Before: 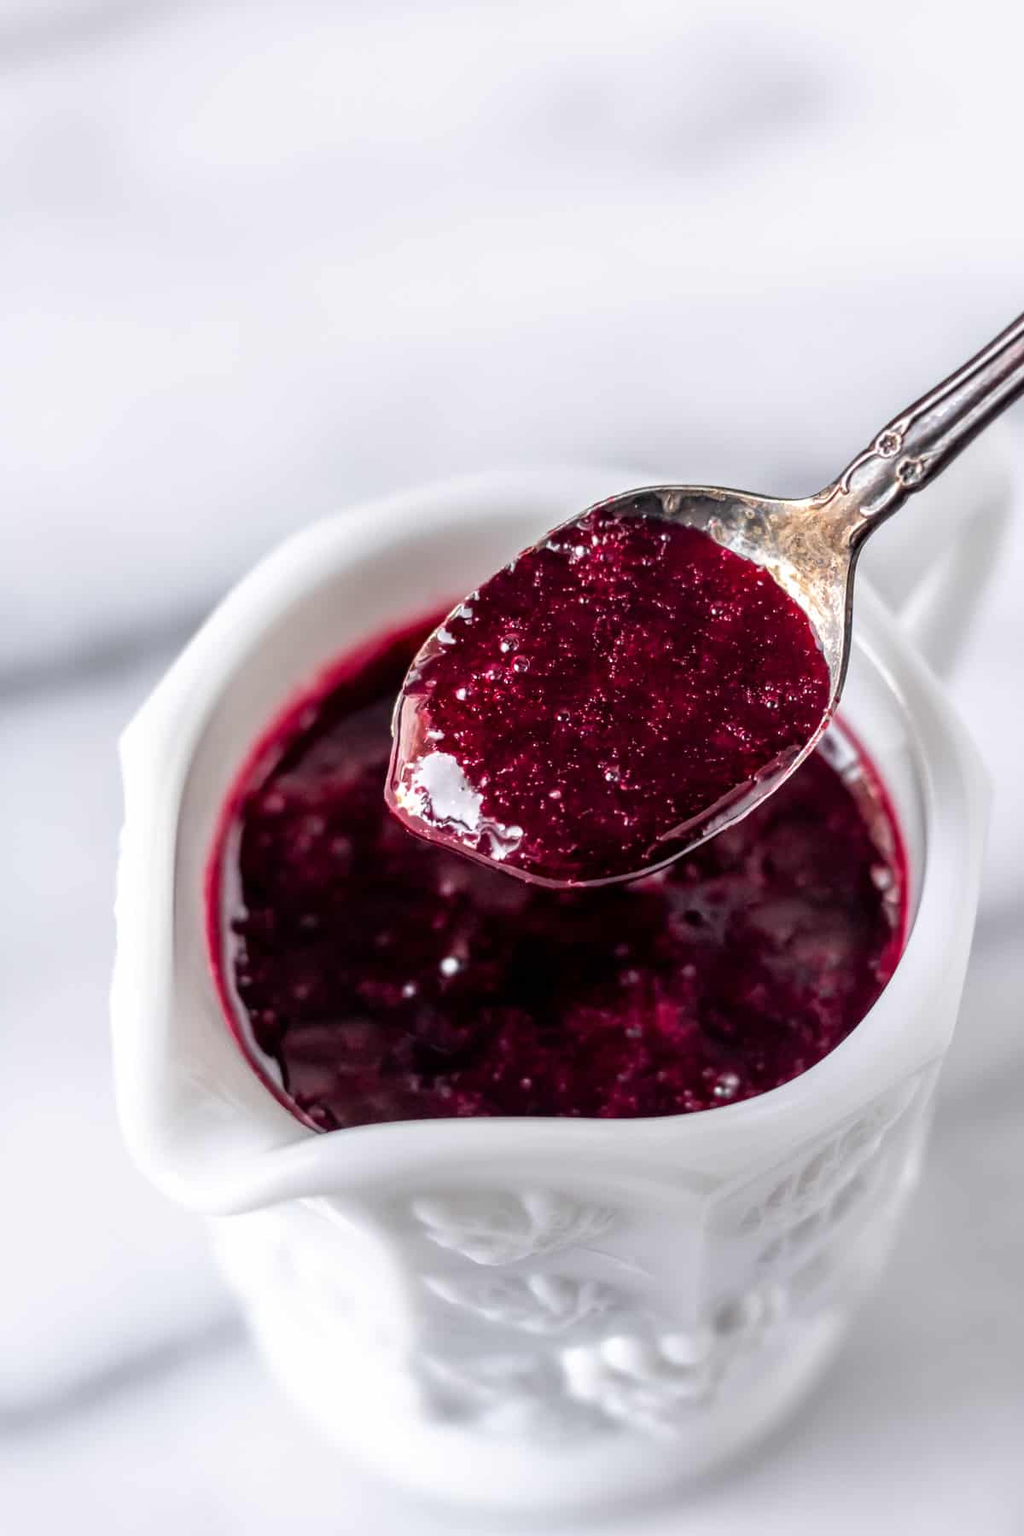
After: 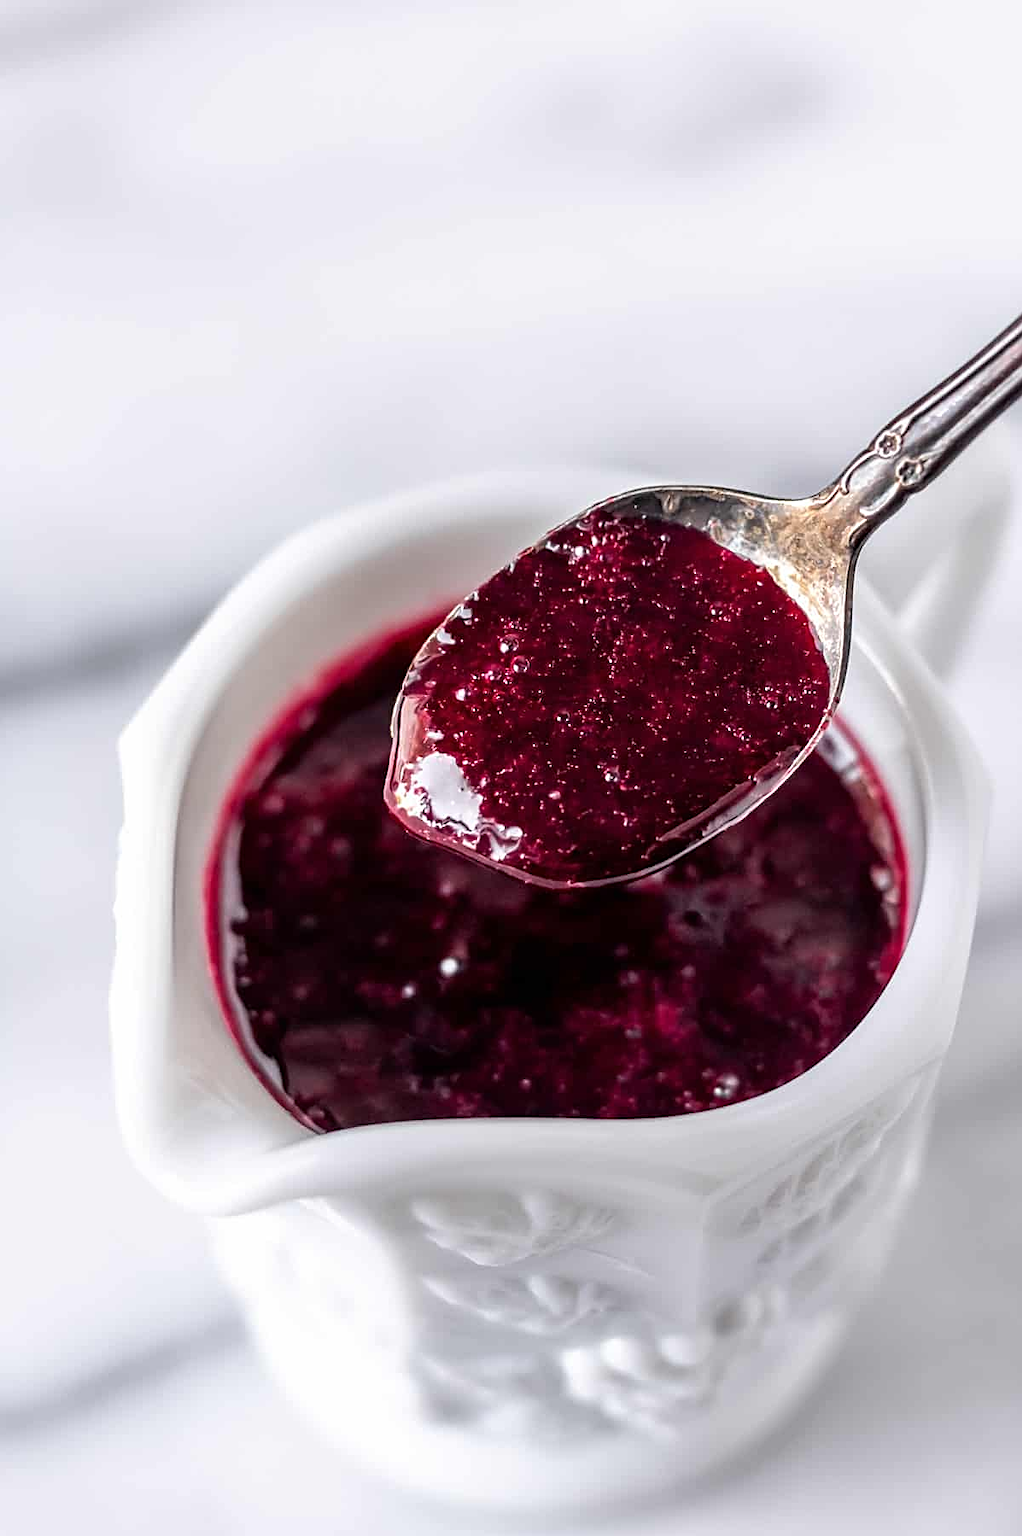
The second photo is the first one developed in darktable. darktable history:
sharpen: on, module defaults
crop and rotate: left 0.126%
